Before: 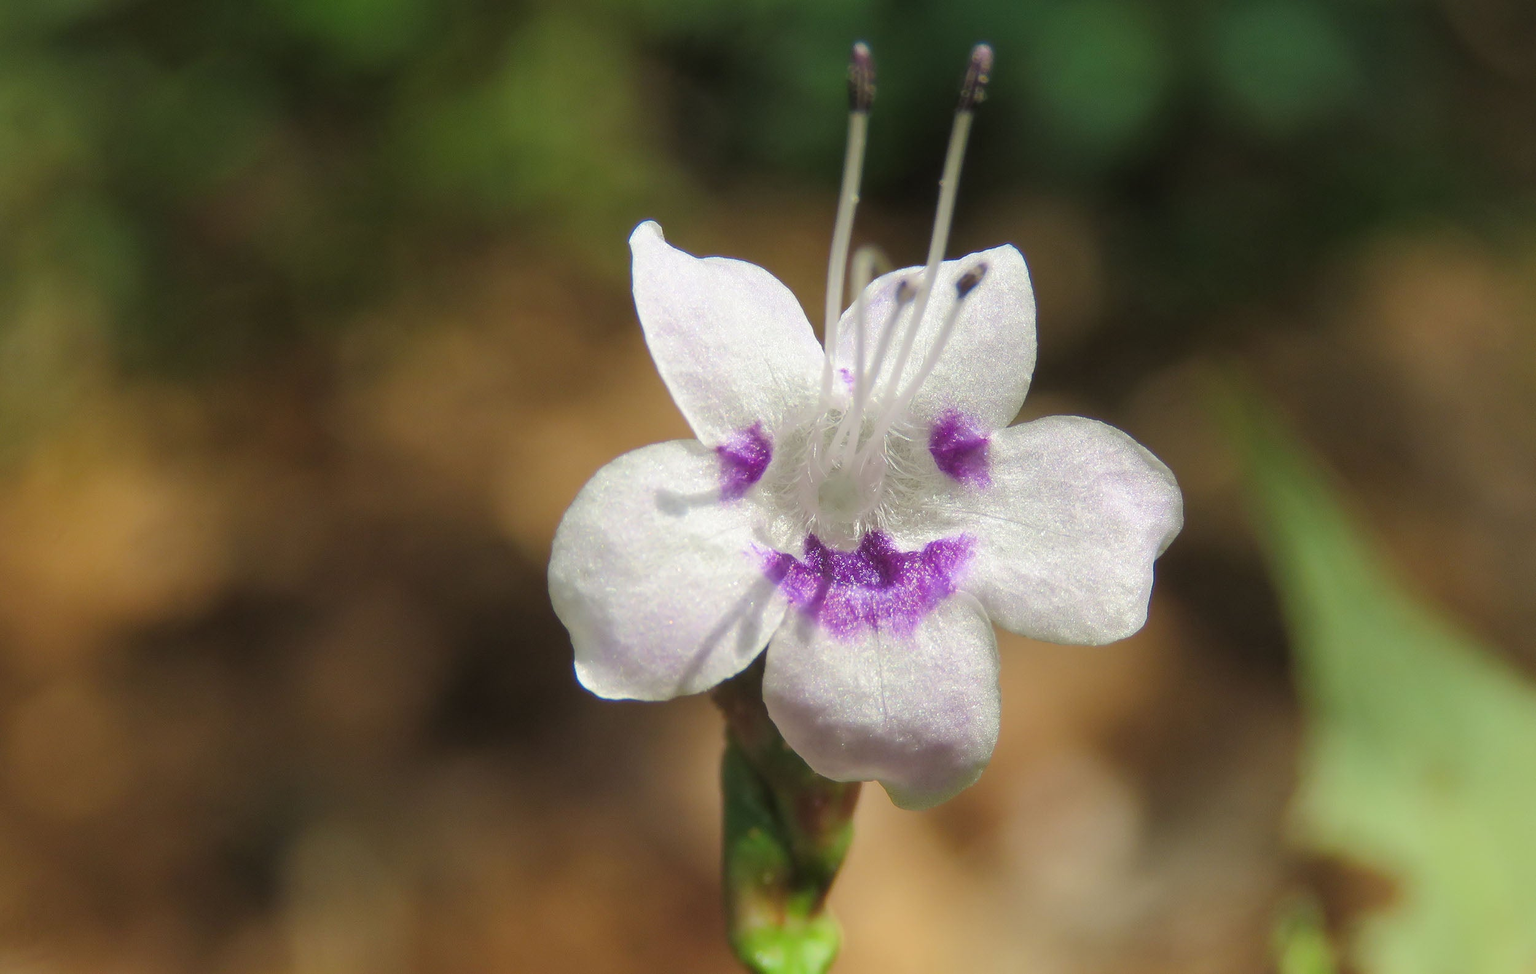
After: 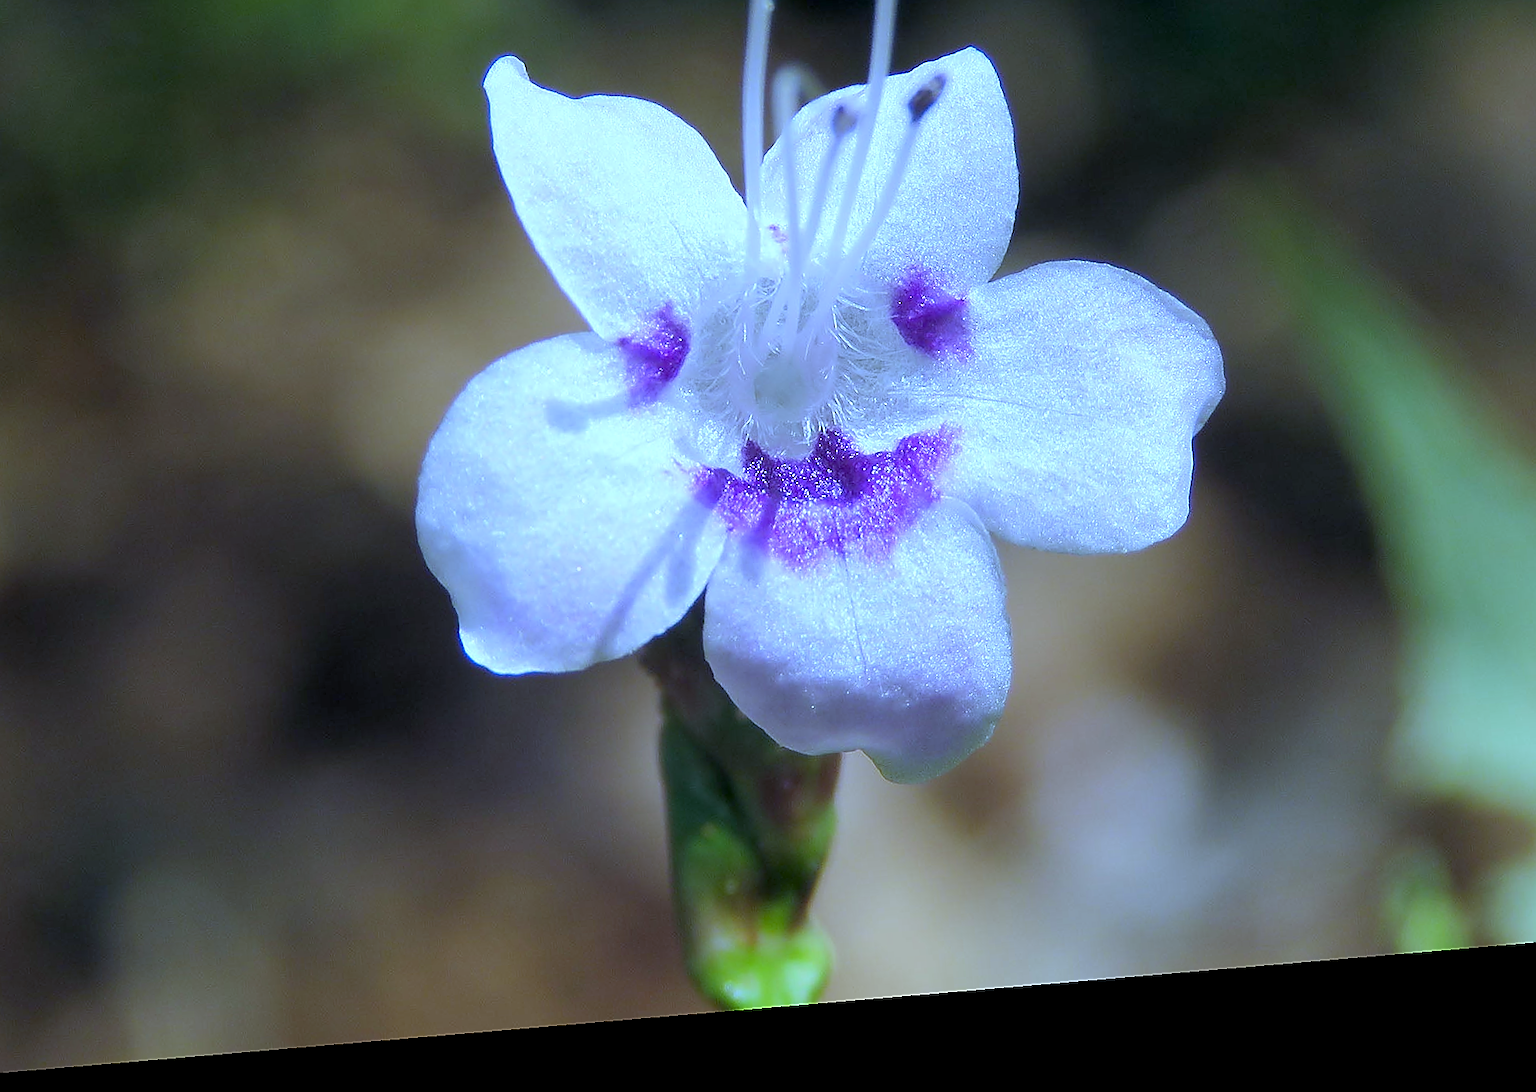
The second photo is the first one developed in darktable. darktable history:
exposure: black level correction 0.007, exposure 0.159 EV, compensate highlight preservation false
crop: left 16.871%, top 22.857%, right 9.116%
rotate and perspective: rotation -4.86°, automatic cropping off
white balance: red 0.766, blue 1.537
sharpen: radius 1.4, amount 1.25, threshold 0.7
